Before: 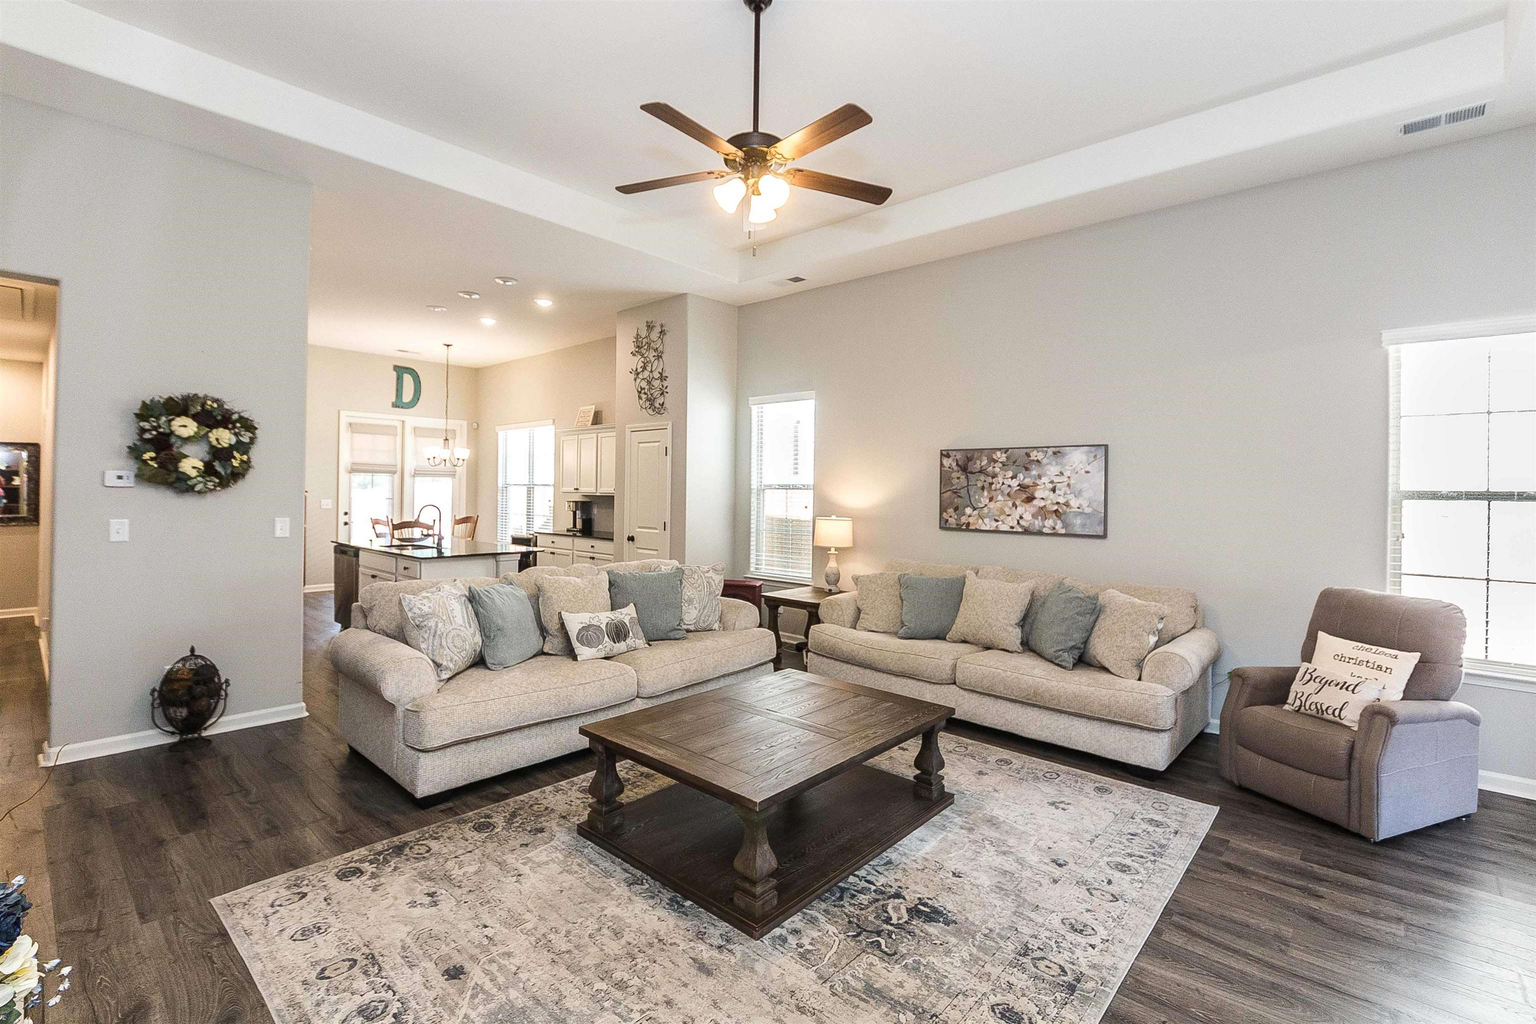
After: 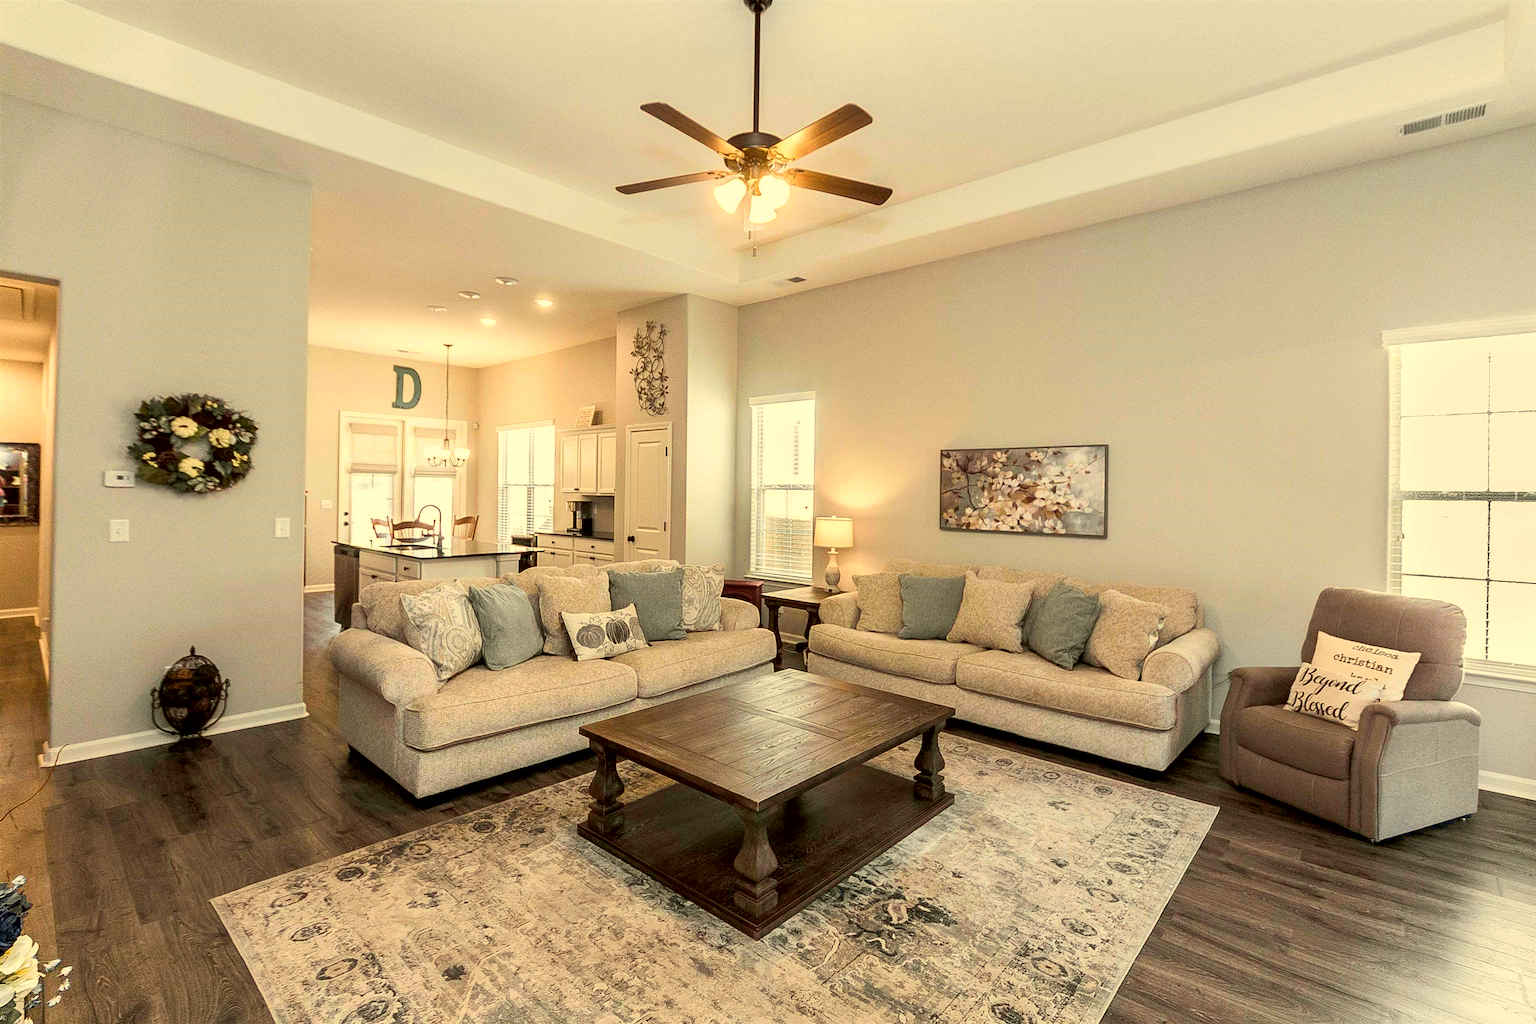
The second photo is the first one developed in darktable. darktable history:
tone curve: curves: ch0 [(0, 0) (0.15, 0.17) (0.452, 0.437) (0.611, 0.588) (0.751, 0.749) (1, 1)]; ch1 [(0, 0) (0.325, 0.327) (0.412, 0.45) (0.453, 0.484) (0.5, 0.499) (0.541, 0.55) (0.617, 0.612) (0.695, 0.697) (1, 1)]; ch2 [(0, 0) (0.386, 0.397) (0.452, 0.459) (0.505, 0.498) (0.524, 0.547) (0.574, 0.566) (0.633, 0.641) (1, 1)], color space Lab, independent channels, preserve colors none
exposure: black level correction 0.011, compensate highlight preservation false
white balance: red 1.08, blue 0.791
